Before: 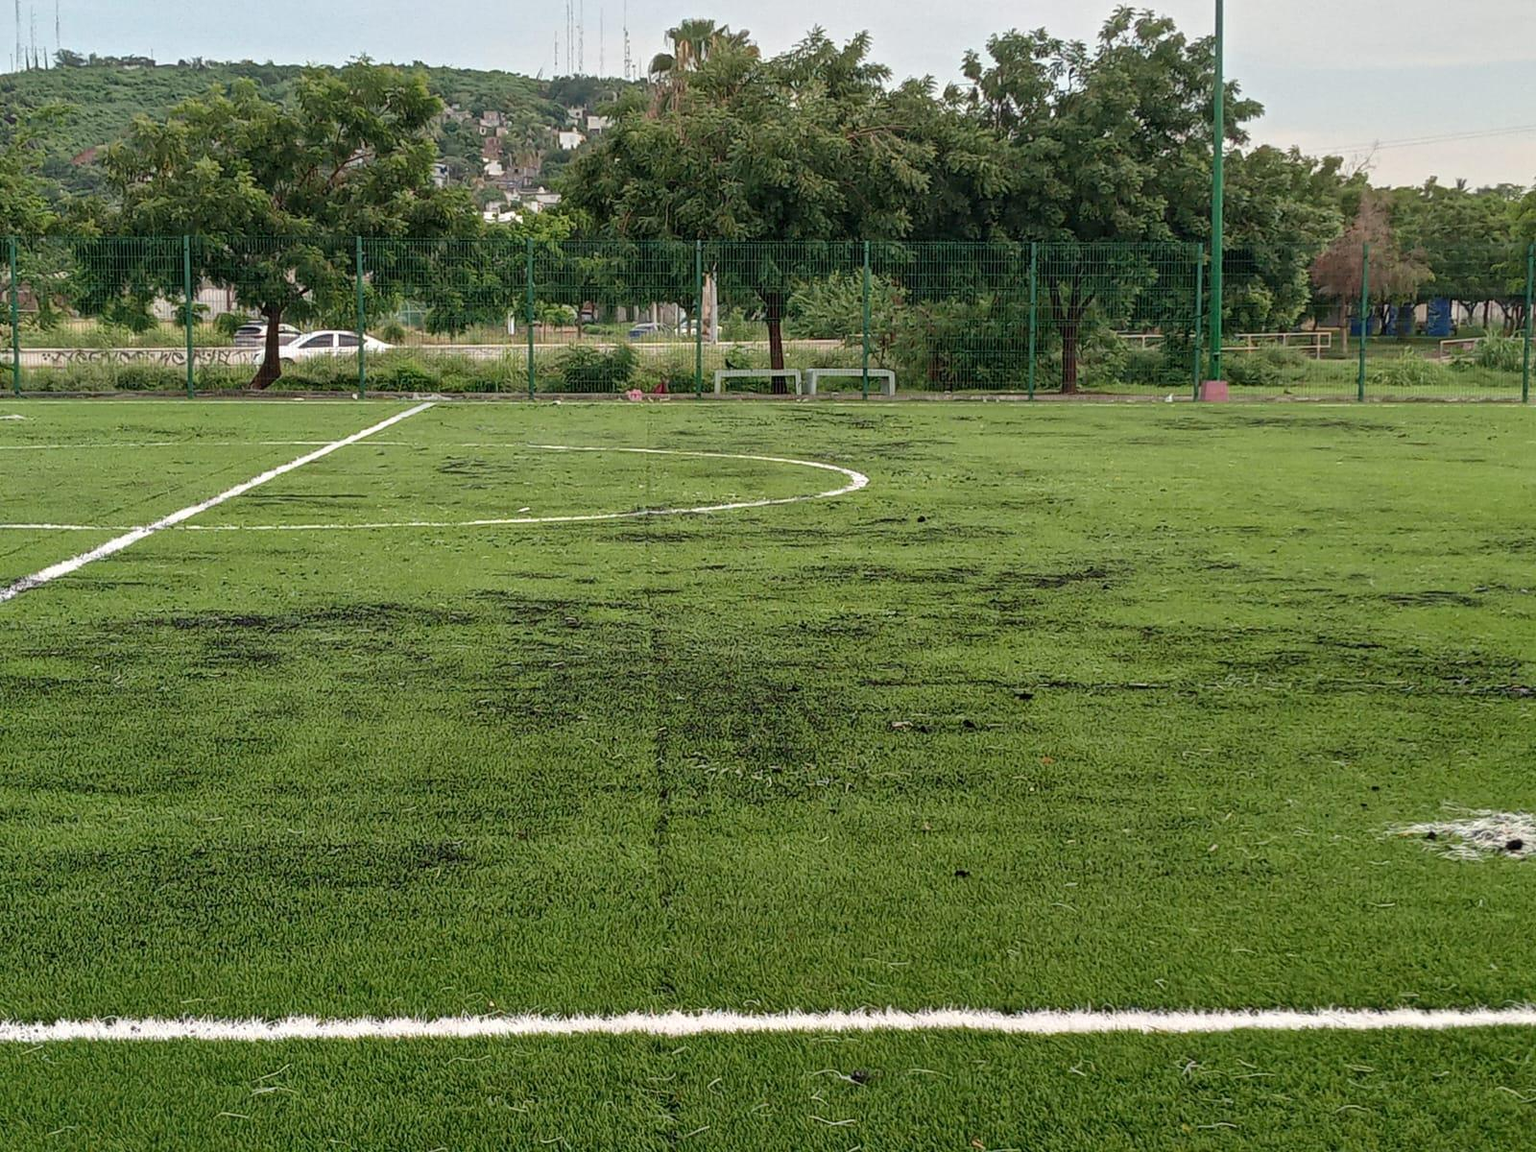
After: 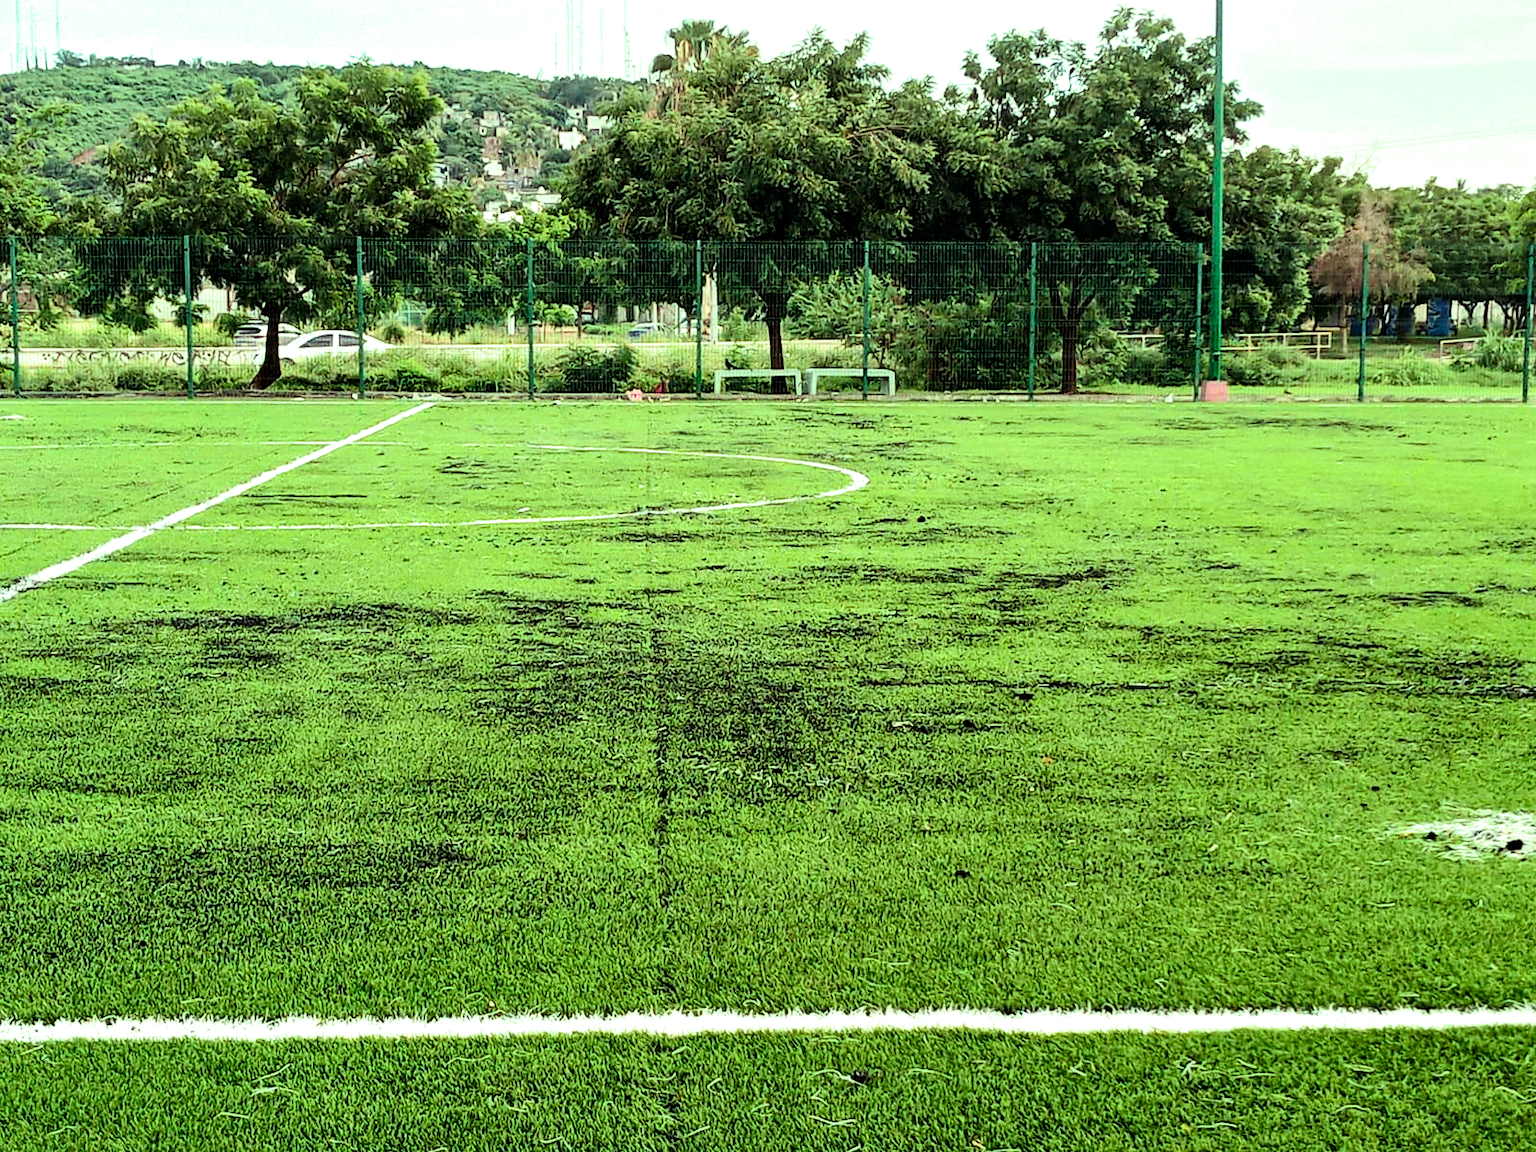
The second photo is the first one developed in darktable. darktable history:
filmic rgb: black relative exposure -5.39 EV, white relative exposure 2.87 EV, dynamic range scaling -38.08%, hardness 3.98, contrast 1.619, highlights saturation mix -0.887%, iterations of high-quality reconstruction 0
contrast brightness saturation: contrast 0.082, saturation 0.198
color balance rgb: shadows lift › chroma 0.774%, shadows lift › hue 115.5°, highlights gain › luminance 15.211%, highlights gain › chroma 6.962%, highlights gain › hue 127.39°, perceptual saturation grading › global saturation 2.65%
exposure: black level correction 0, exposure 0.696 EV, compensate exposure bias true, compensate highlight preservation false
